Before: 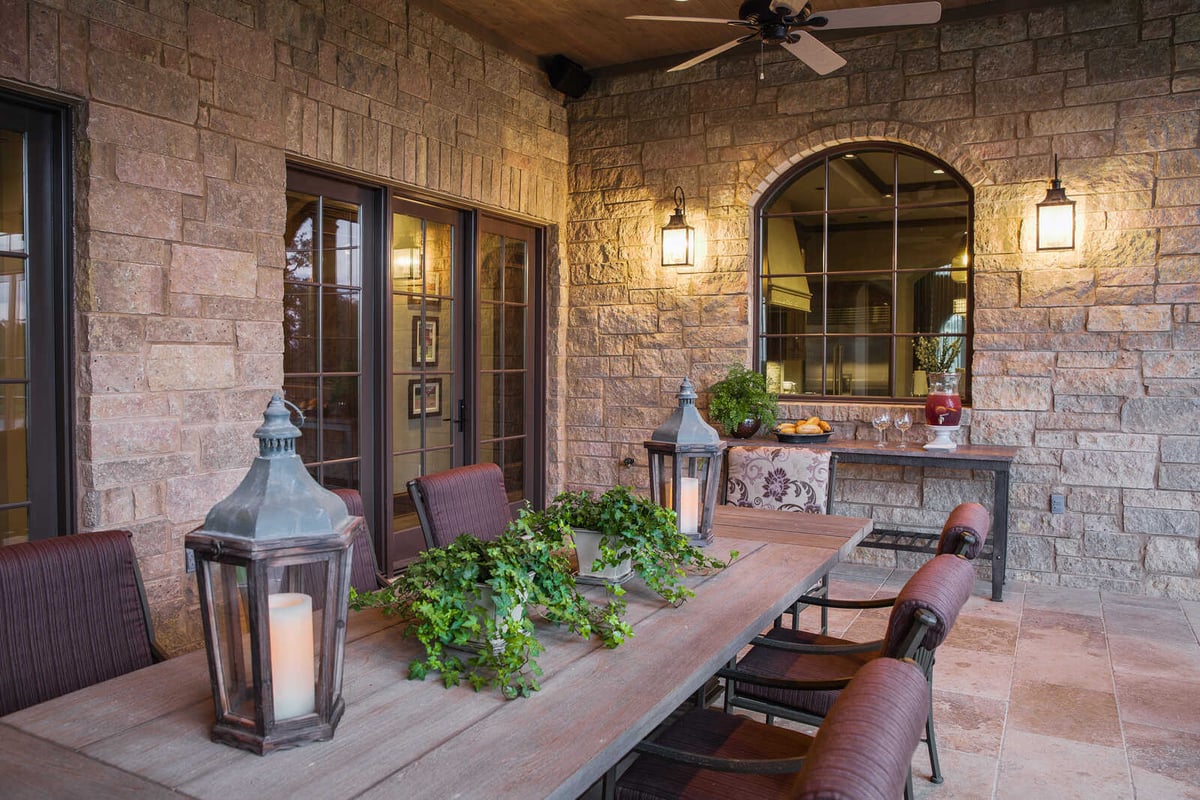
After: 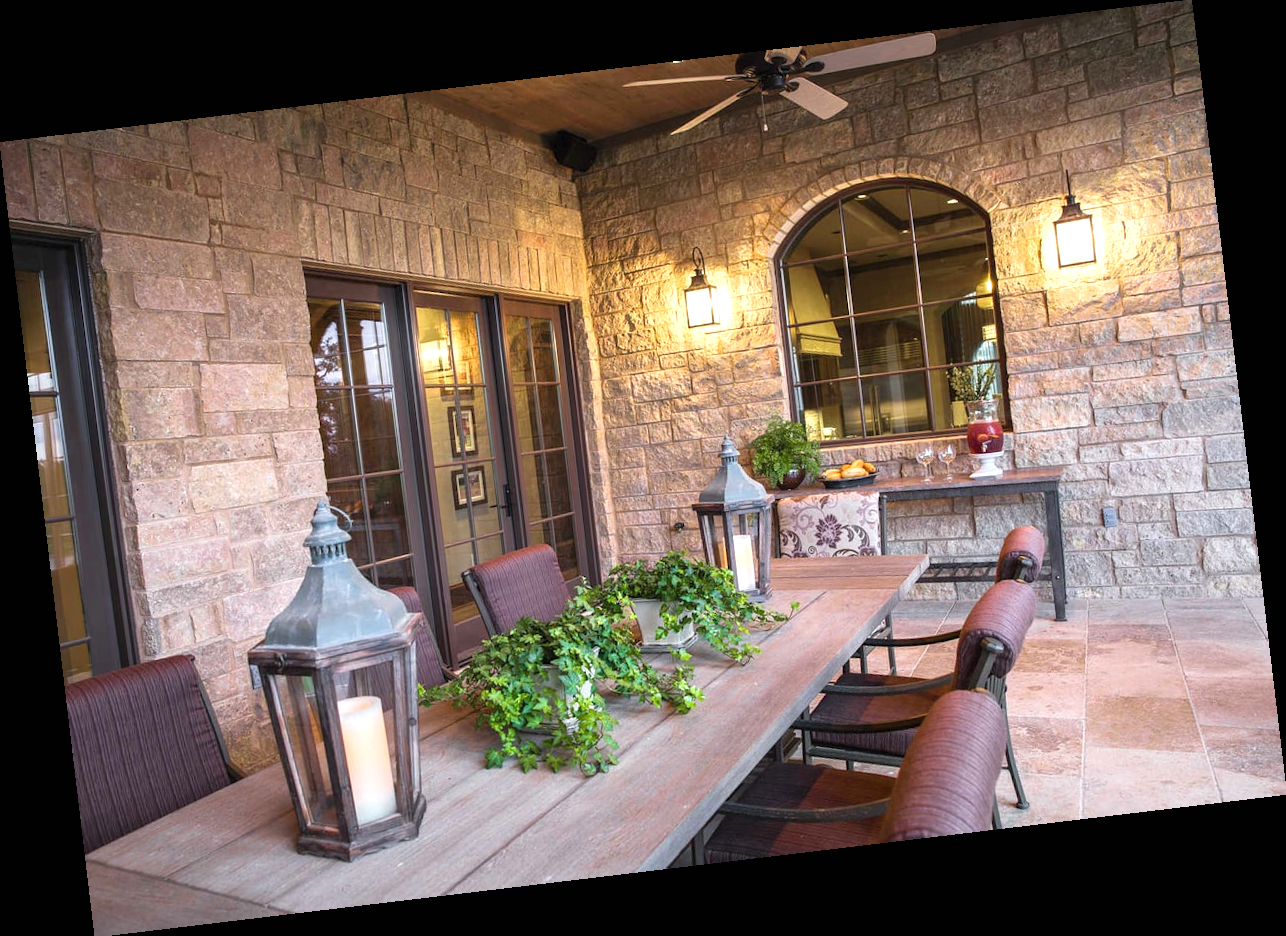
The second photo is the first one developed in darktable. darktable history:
exposure: black level correction 0, exposure 0.7 EV, compensate exposure bias true, compensate highlight preservation false
rotate and perspective: rotation -6.83°, automatic cropping off
